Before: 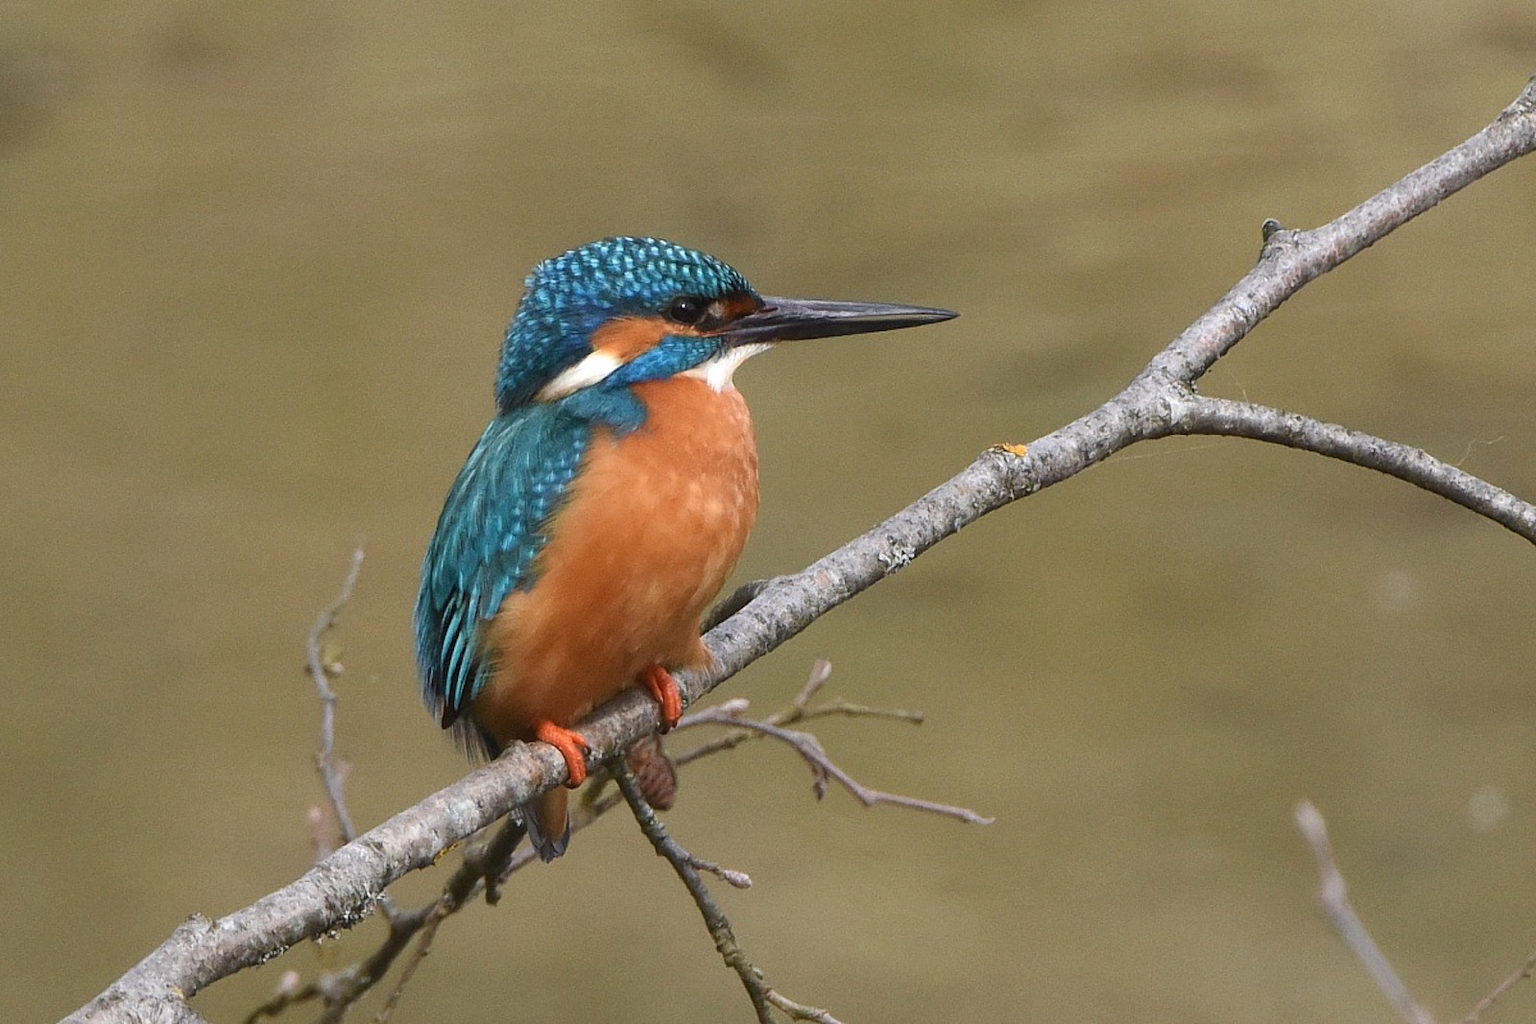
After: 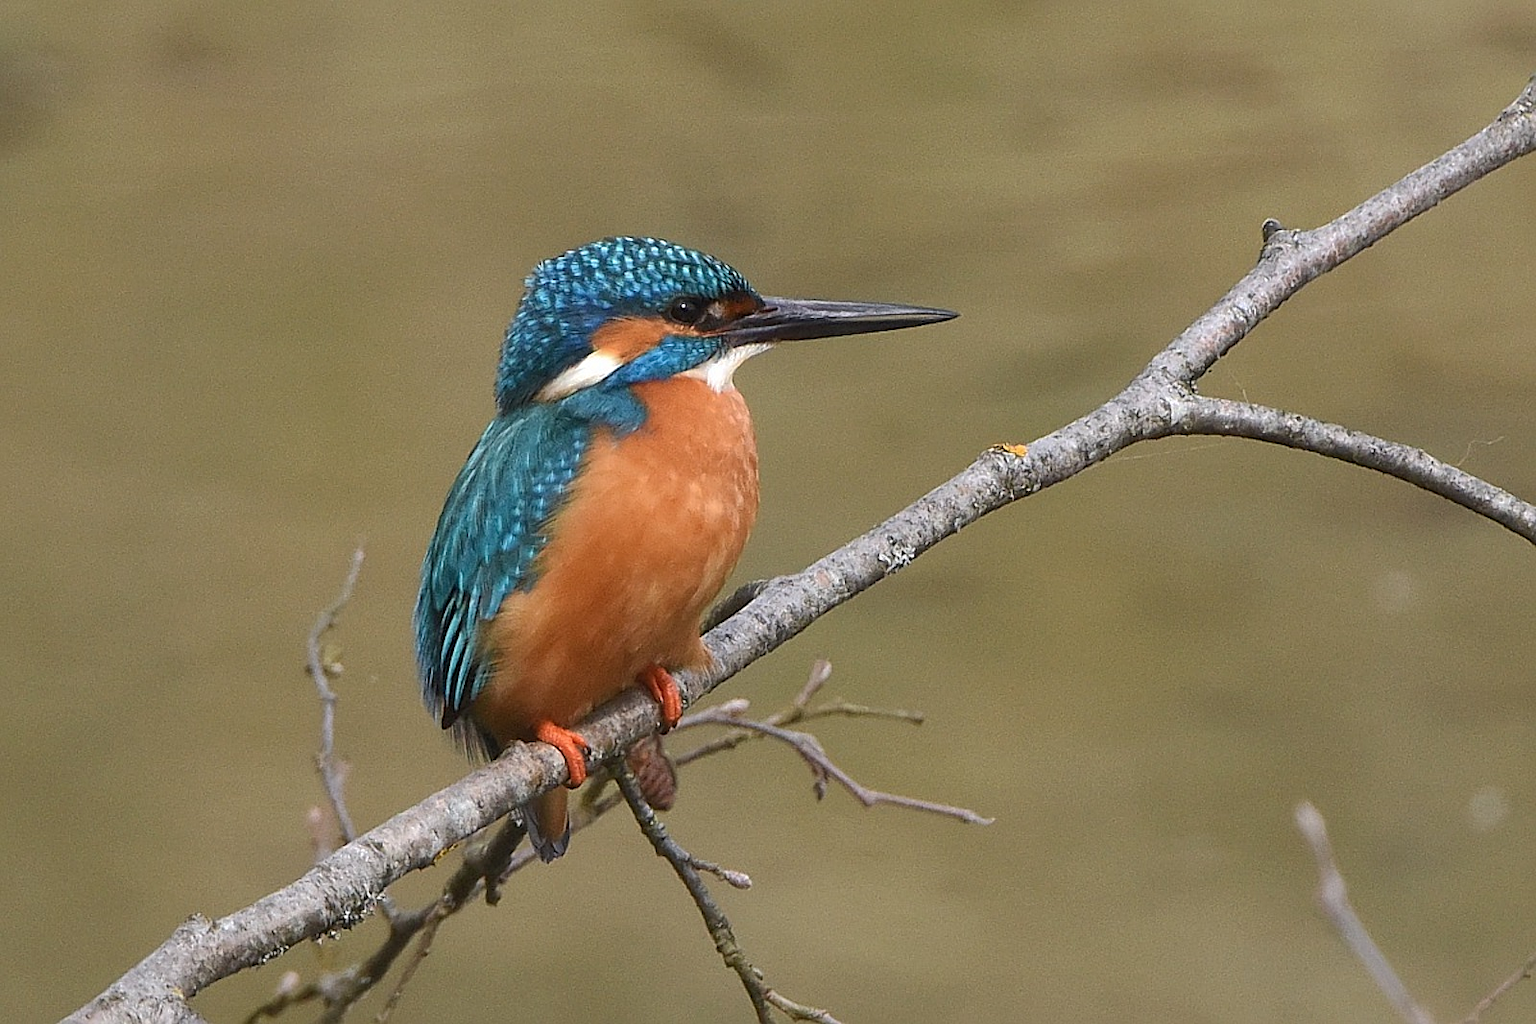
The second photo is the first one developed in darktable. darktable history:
shadows and highlights: shadows 30
sharpen: on, module defaults
